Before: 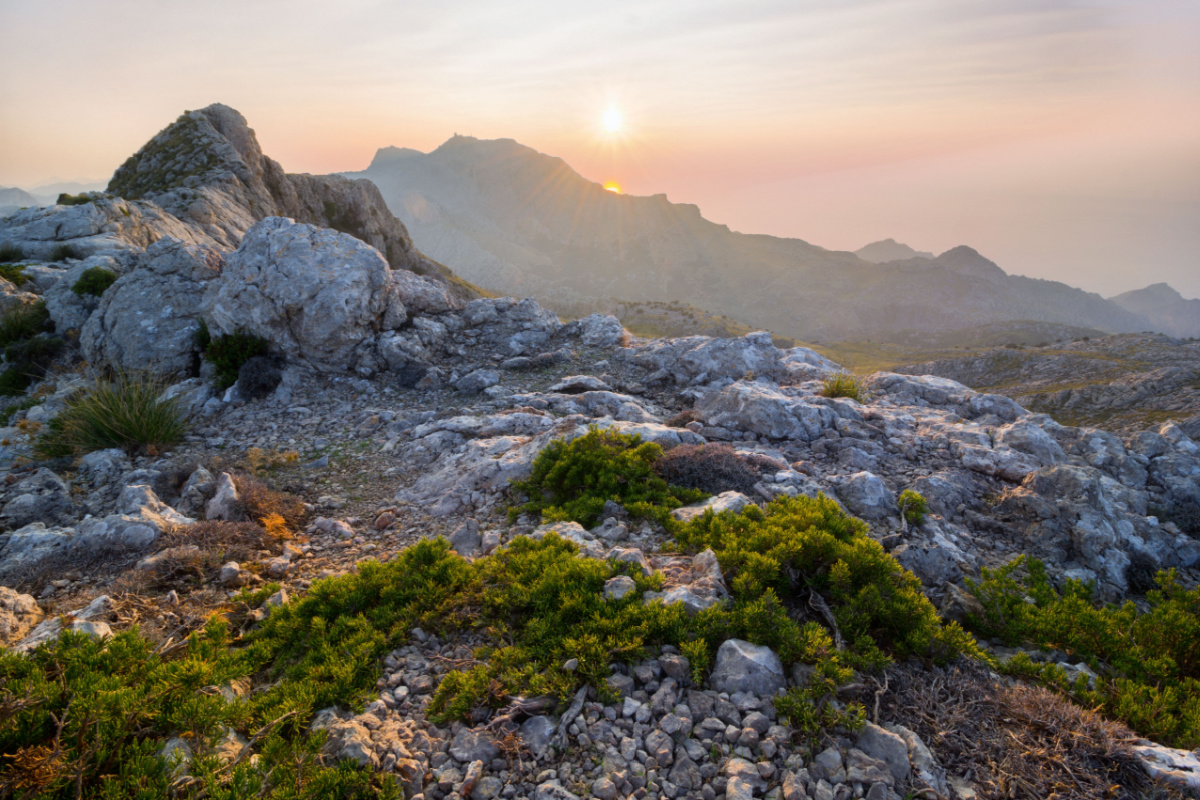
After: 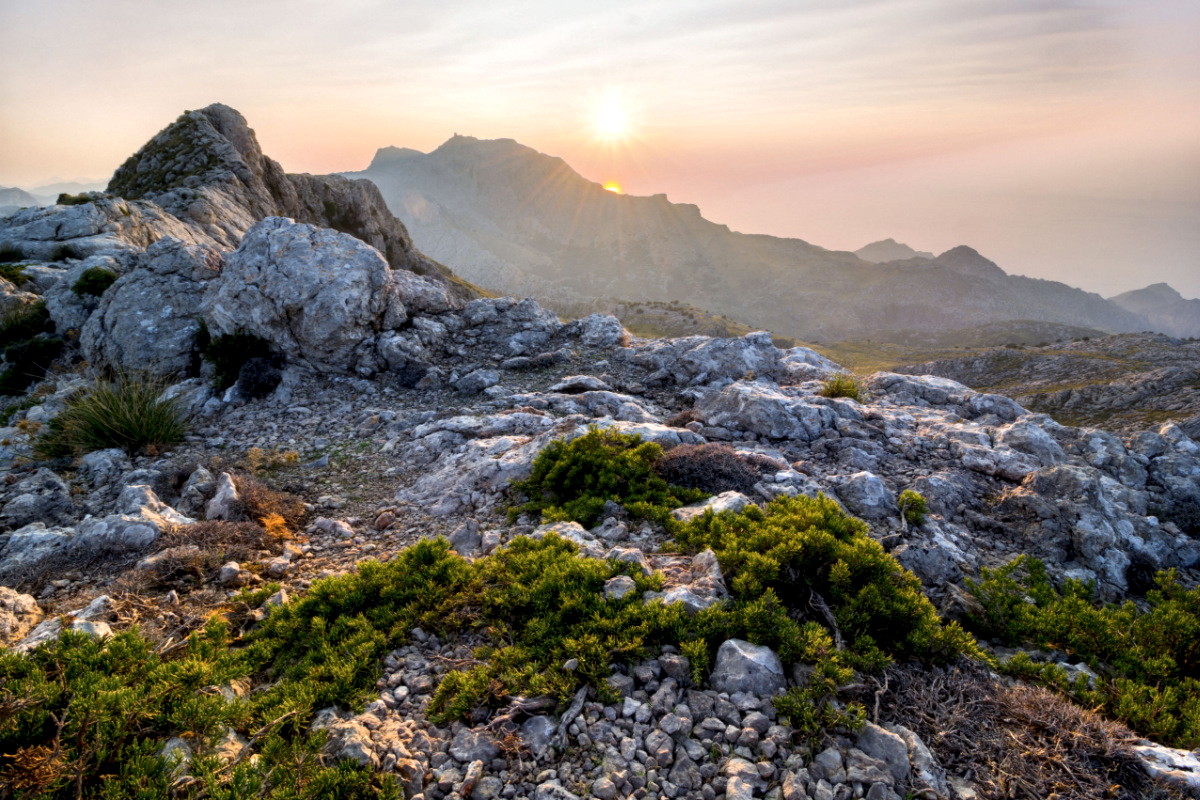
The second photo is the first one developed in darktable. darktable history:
contrast equalizer: octaves 7, y [[0.524 ×6], [0.512 ×6], [0.379 ×6], [0 ×6], [0 ×6]]
local contrast: highlights 123%, shadows 126%, detail 140%, midtone range 0.254
